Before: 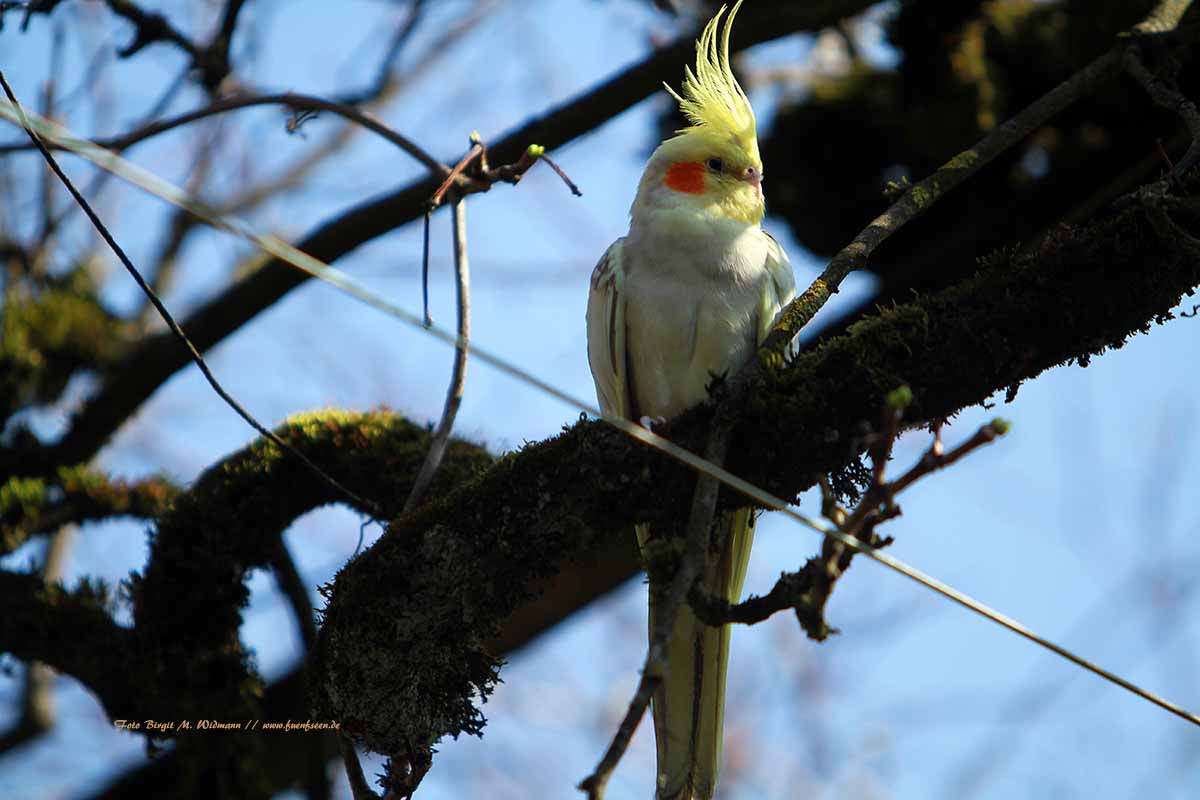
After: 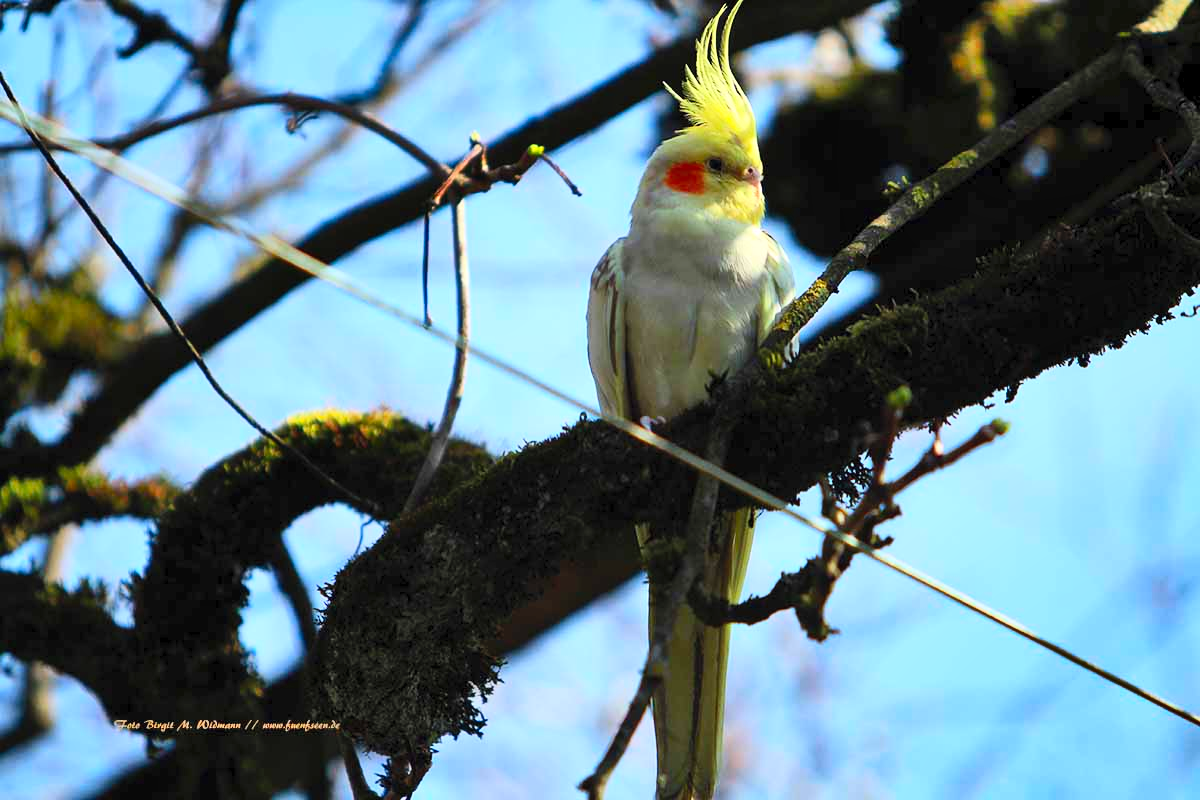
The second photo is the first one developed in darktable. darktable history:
shadows and highlights: white point adjustment 0.072, highlights color adjustment 55.27%, soften with gaussian
contrast brightness saturation: contrast 0.241, brightness 0.254, saturation 0.372
